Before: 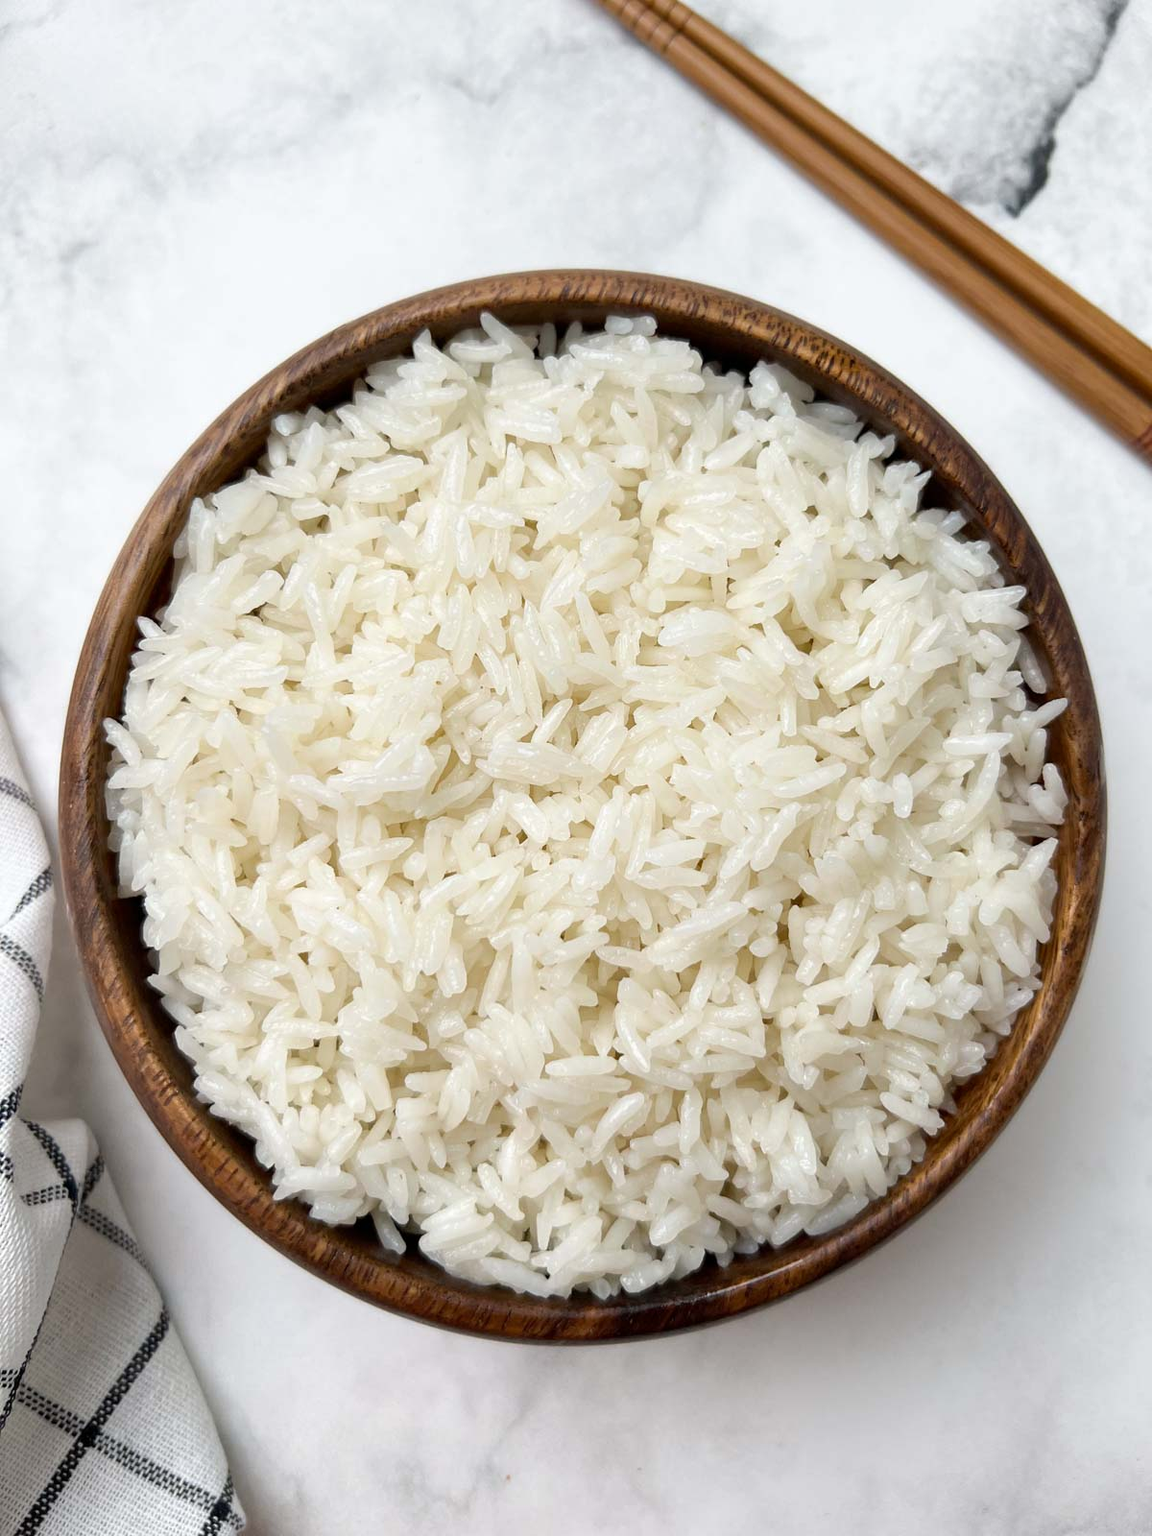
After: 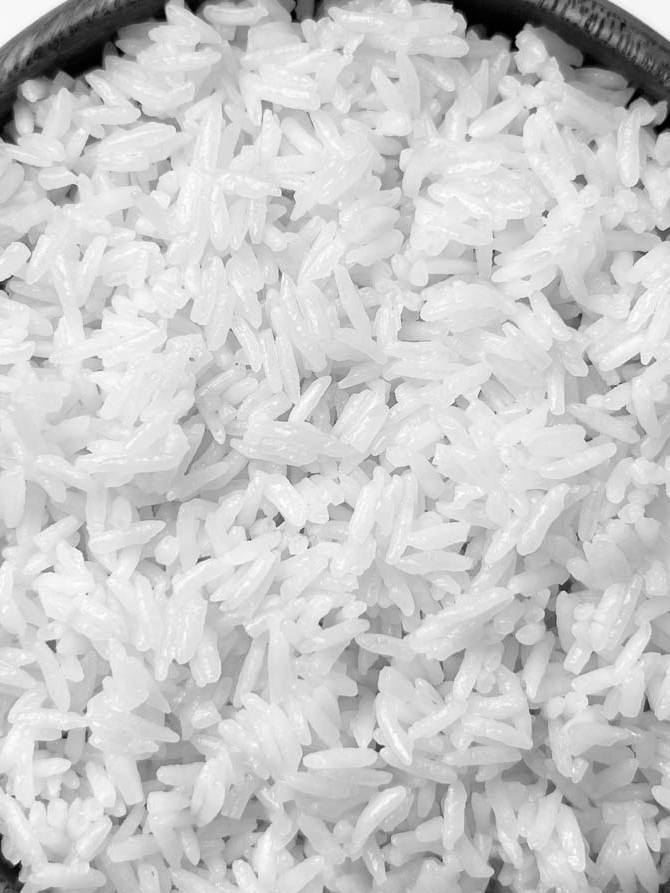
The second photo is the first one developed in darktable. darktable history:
monochrome: a 1.94, b -0.638
crop and rotate: left 22.13%, top 22.054%, right 22.026%, bottom 22.102%
